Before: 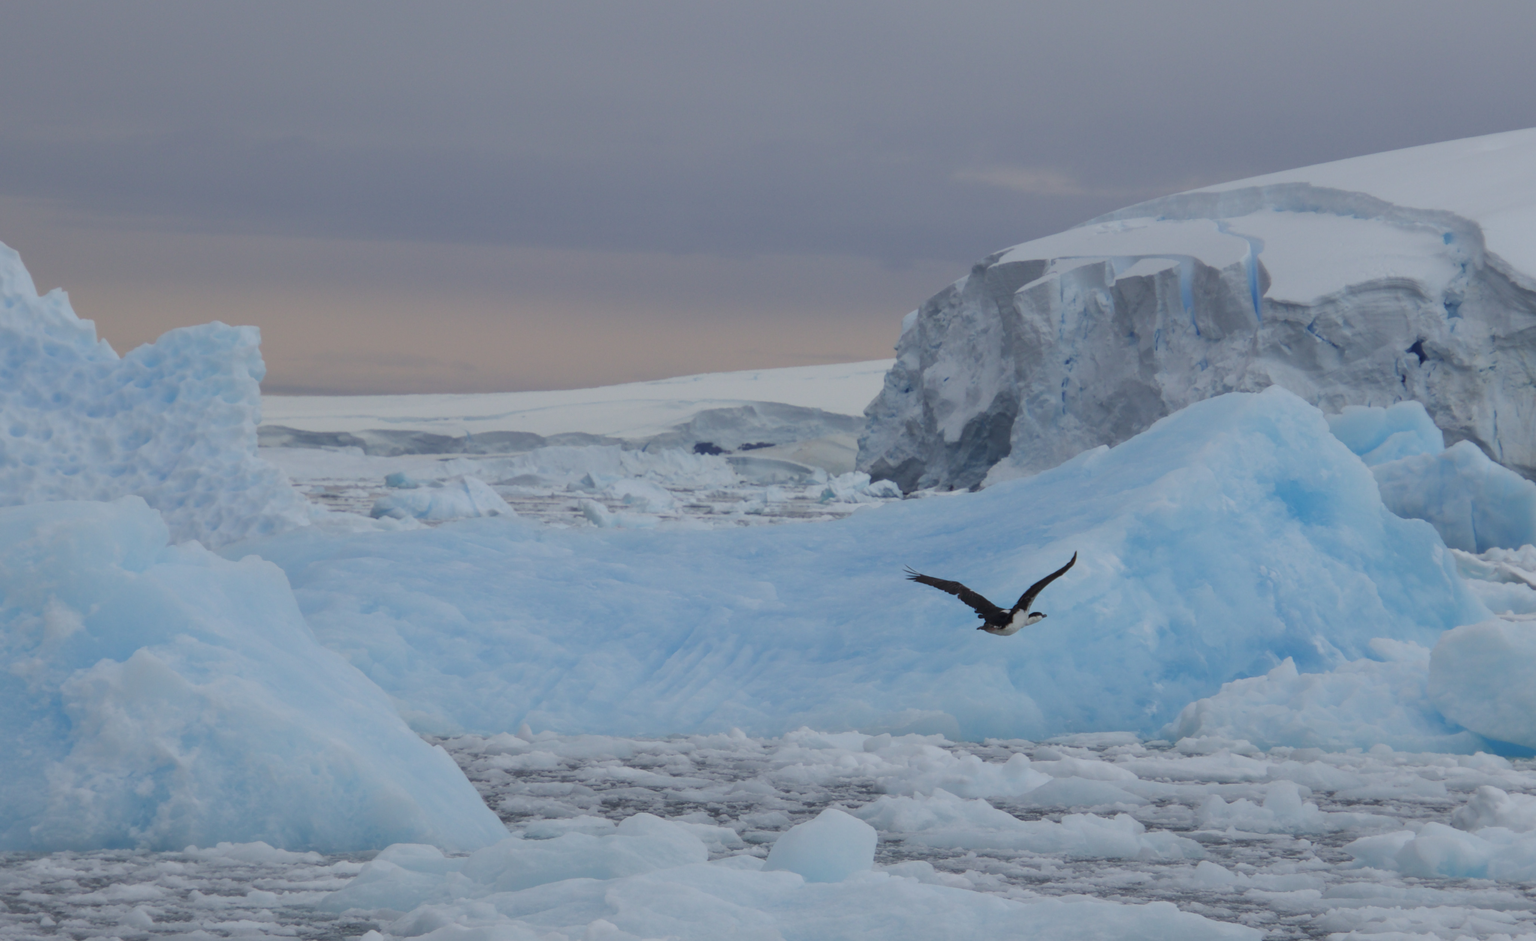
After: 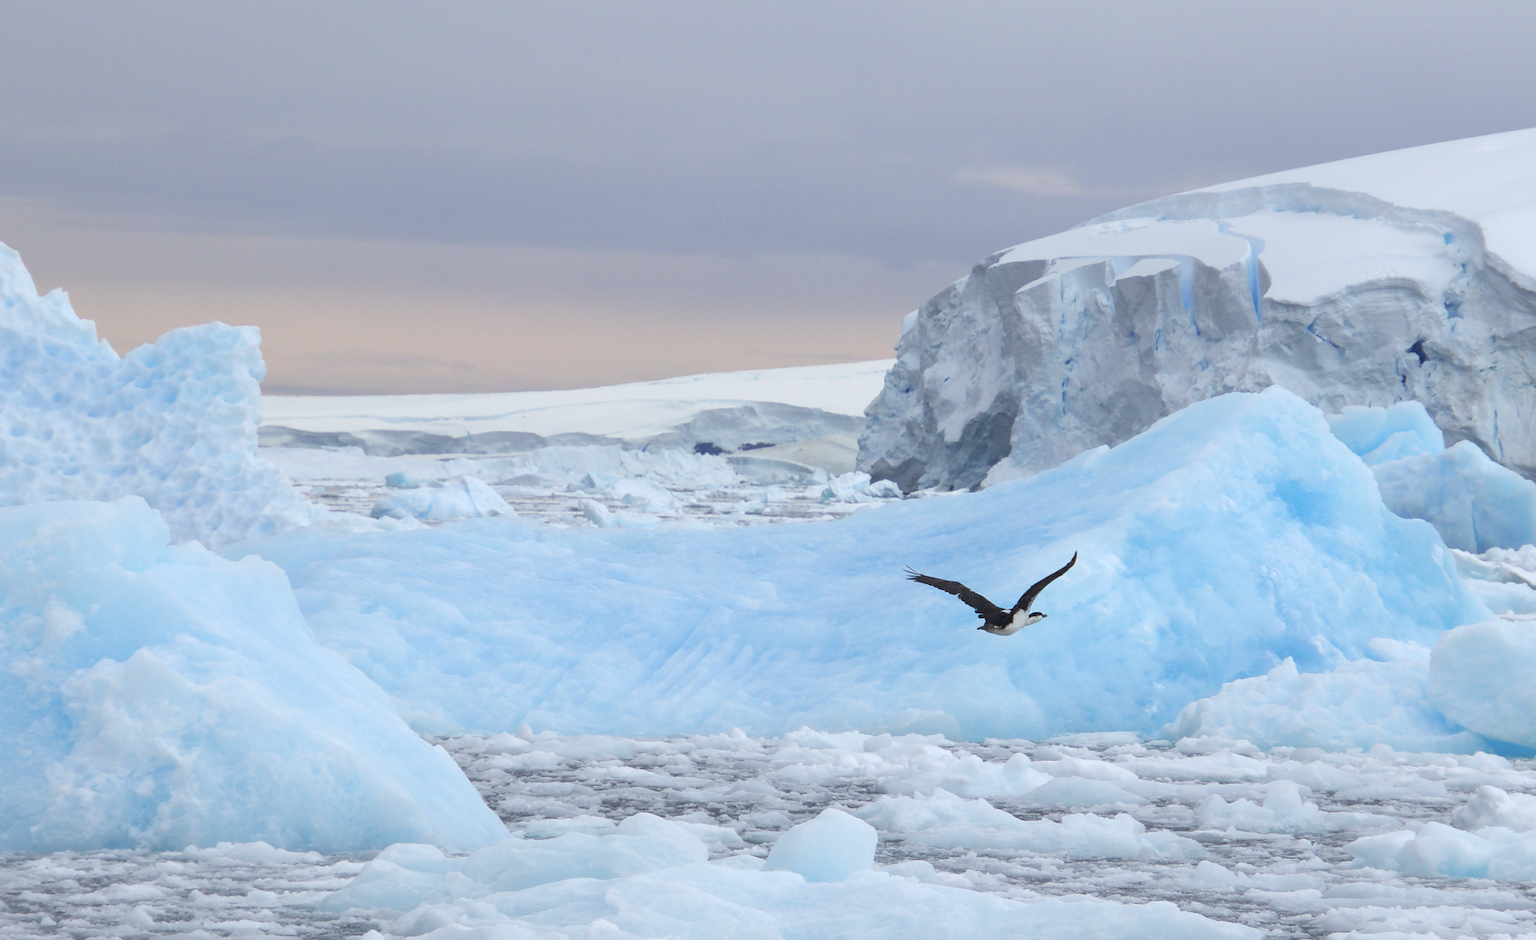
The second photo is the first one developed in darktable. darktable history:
exposure: black level correction 0, exposure 0.898 EV, compensate highlight preservation false
sharpen: on, module defaults
